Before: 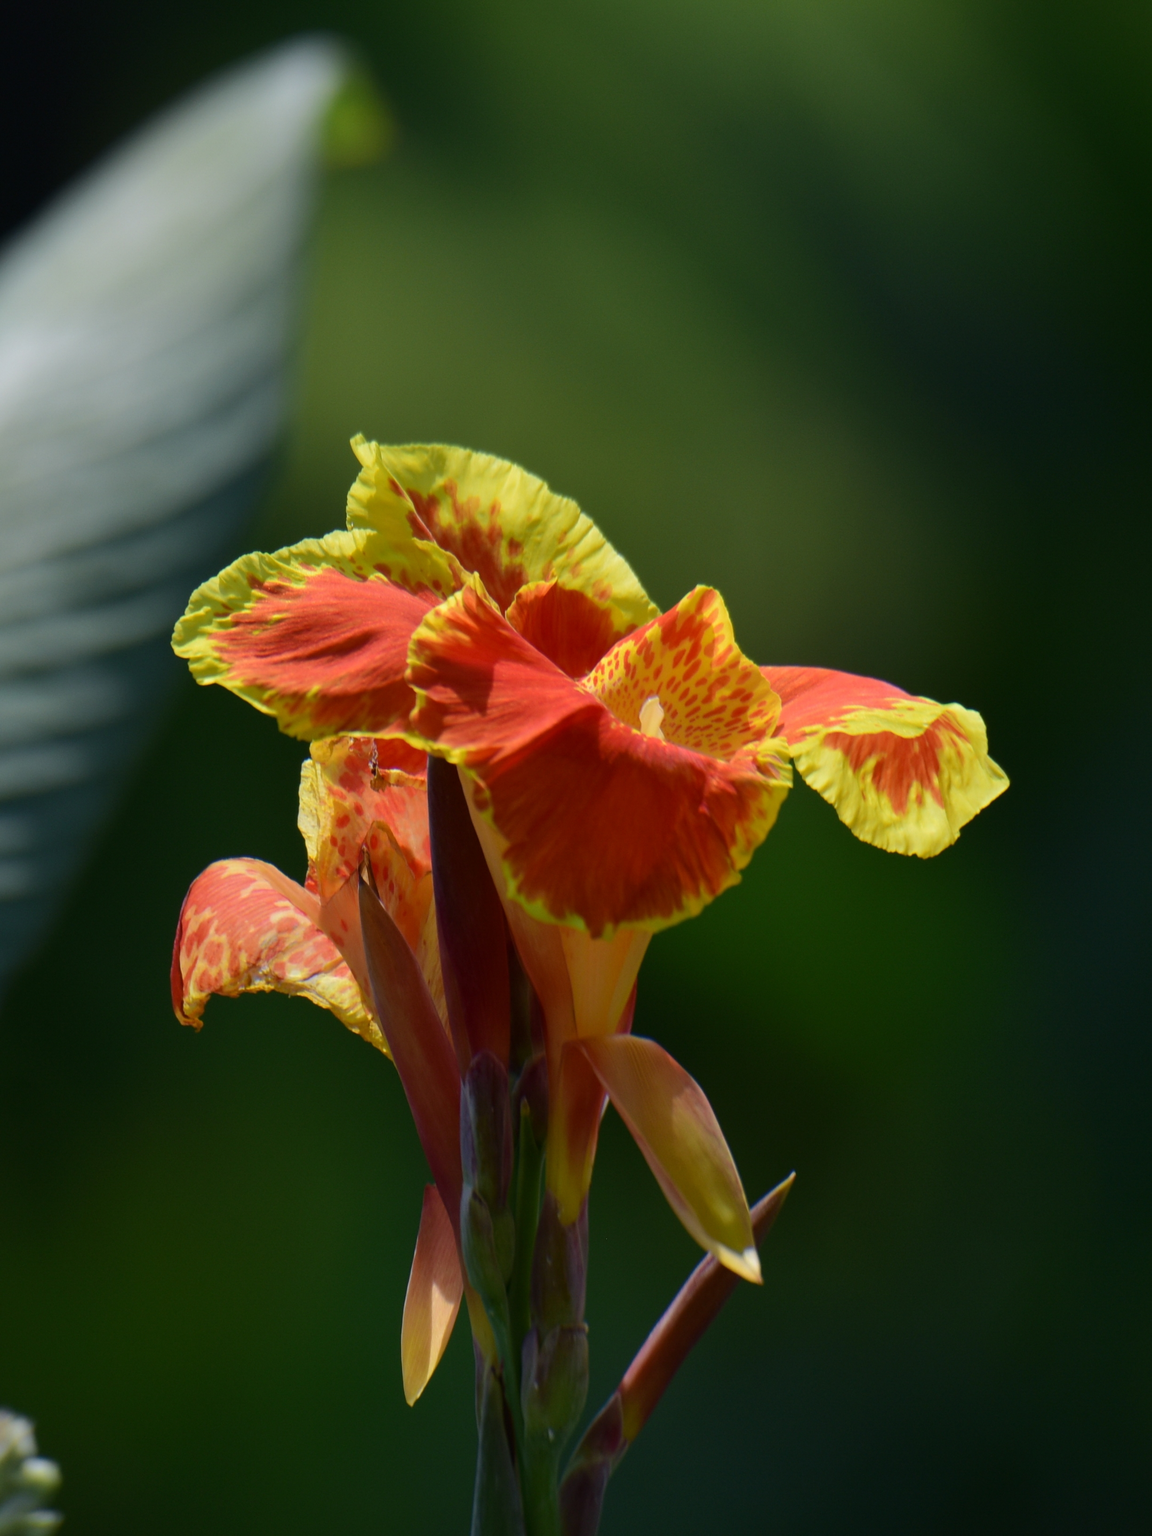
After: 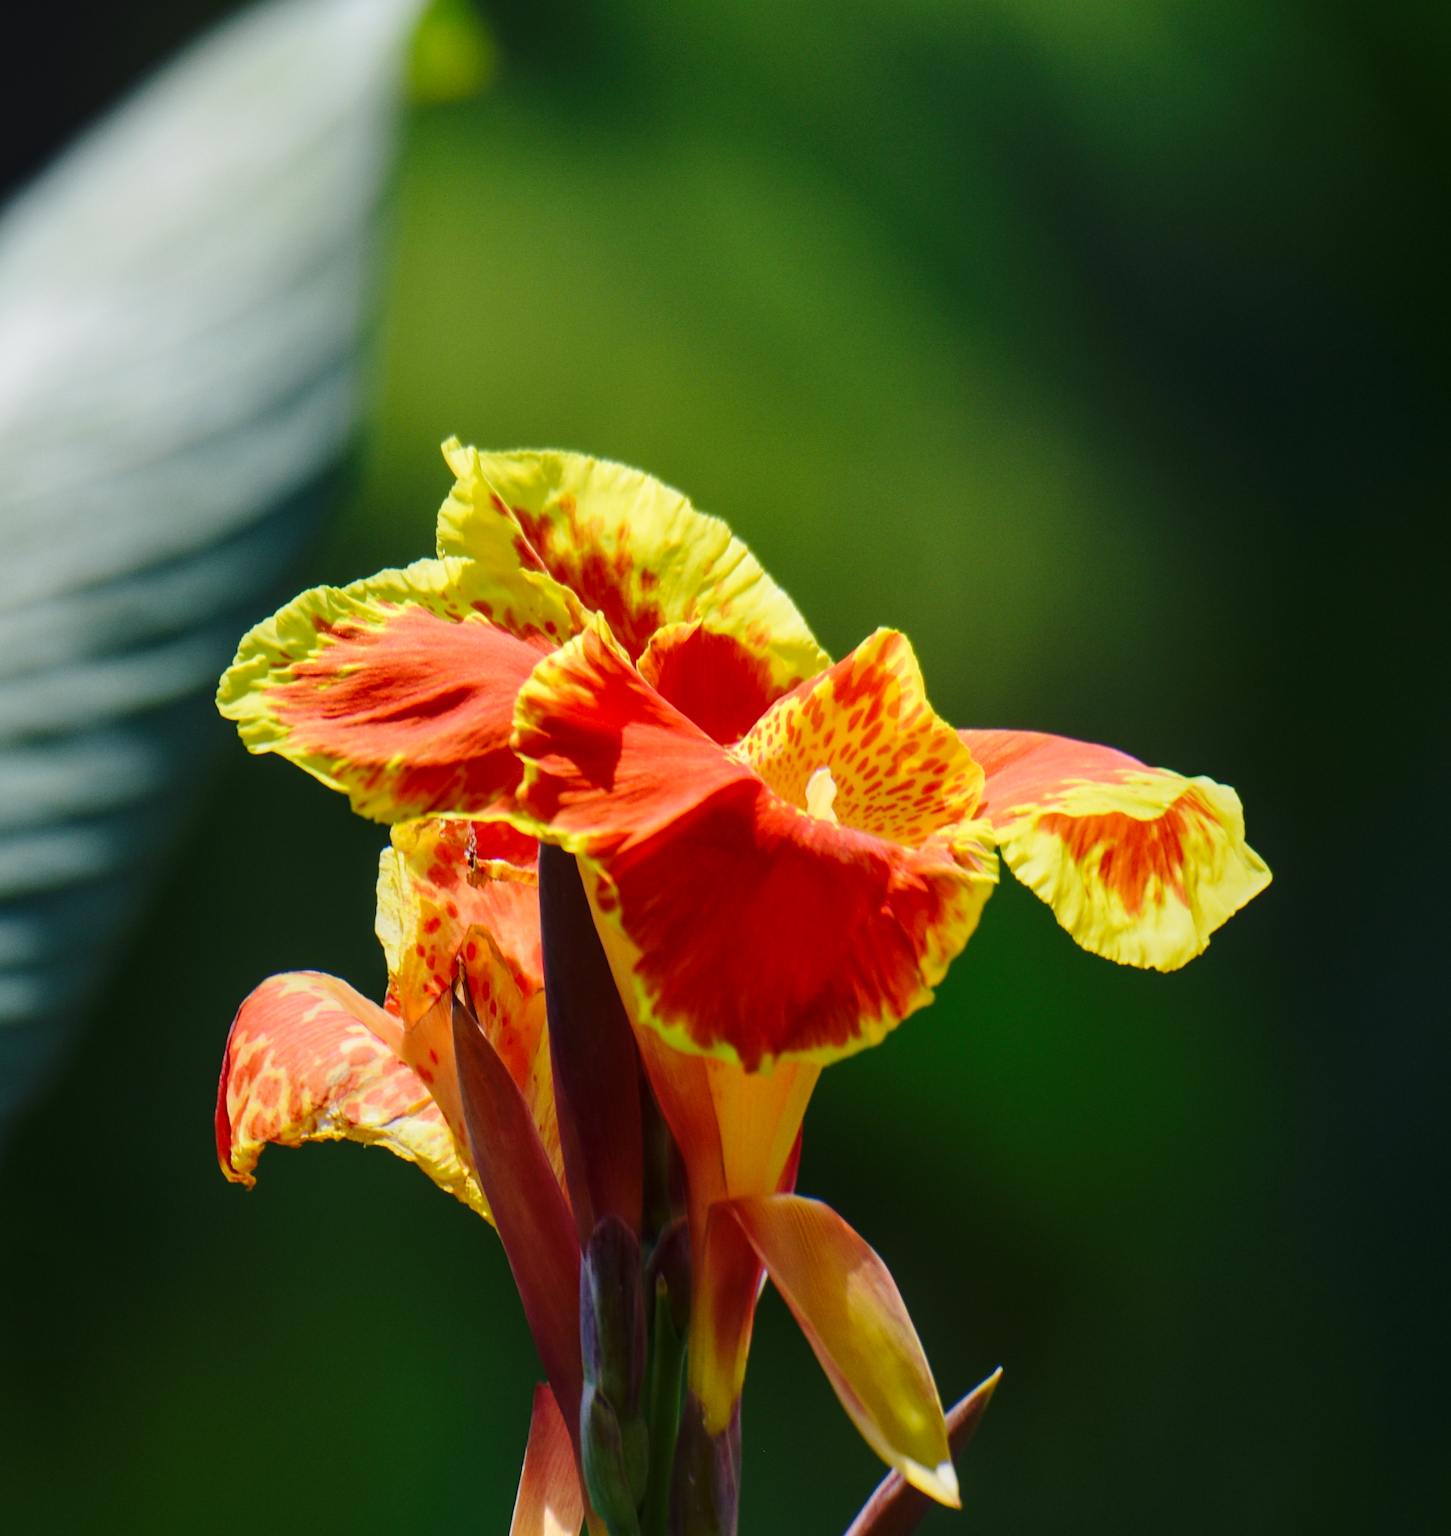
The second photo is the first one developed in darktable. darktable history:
crop and rotate: top 5.667%, bottom 14.937%
local contrast: detail 117%
base curve: curves: ch0 [(0, 0) (0.028, 0.03) (0.121, 0.232) (0.46, 0.748) (0.859, 0.968) (1, 1)], preserve colors none
